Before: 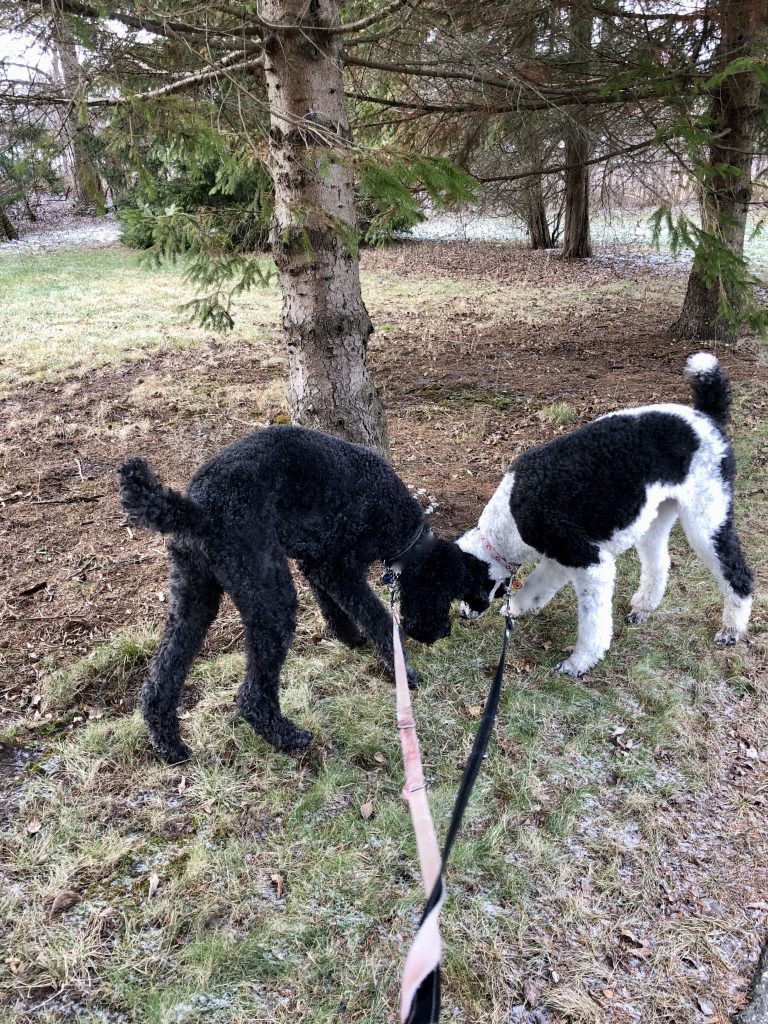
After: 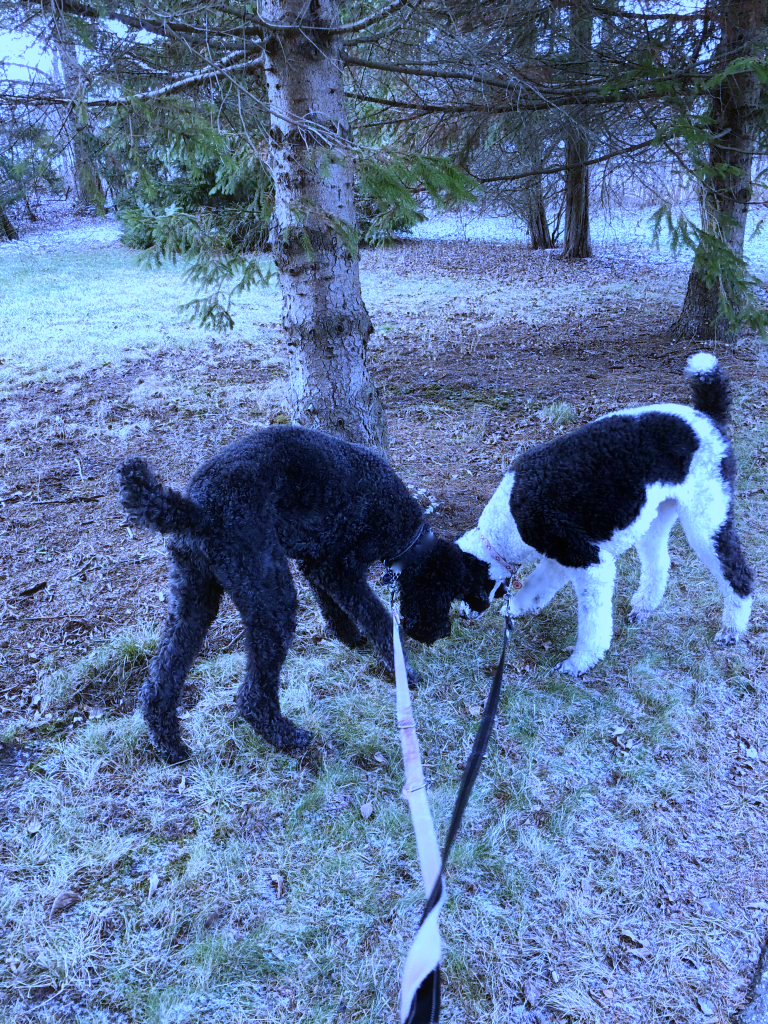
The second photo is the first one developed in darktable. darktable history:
contrast equalizer: y [[0.5, 0.488, 0.462, 0.461, 0.491, 0.5], [0.5 ×6], [0.5 ×6], [0 ×6], [0 ×6]]
white balance: red 0.766, blue 1.537
